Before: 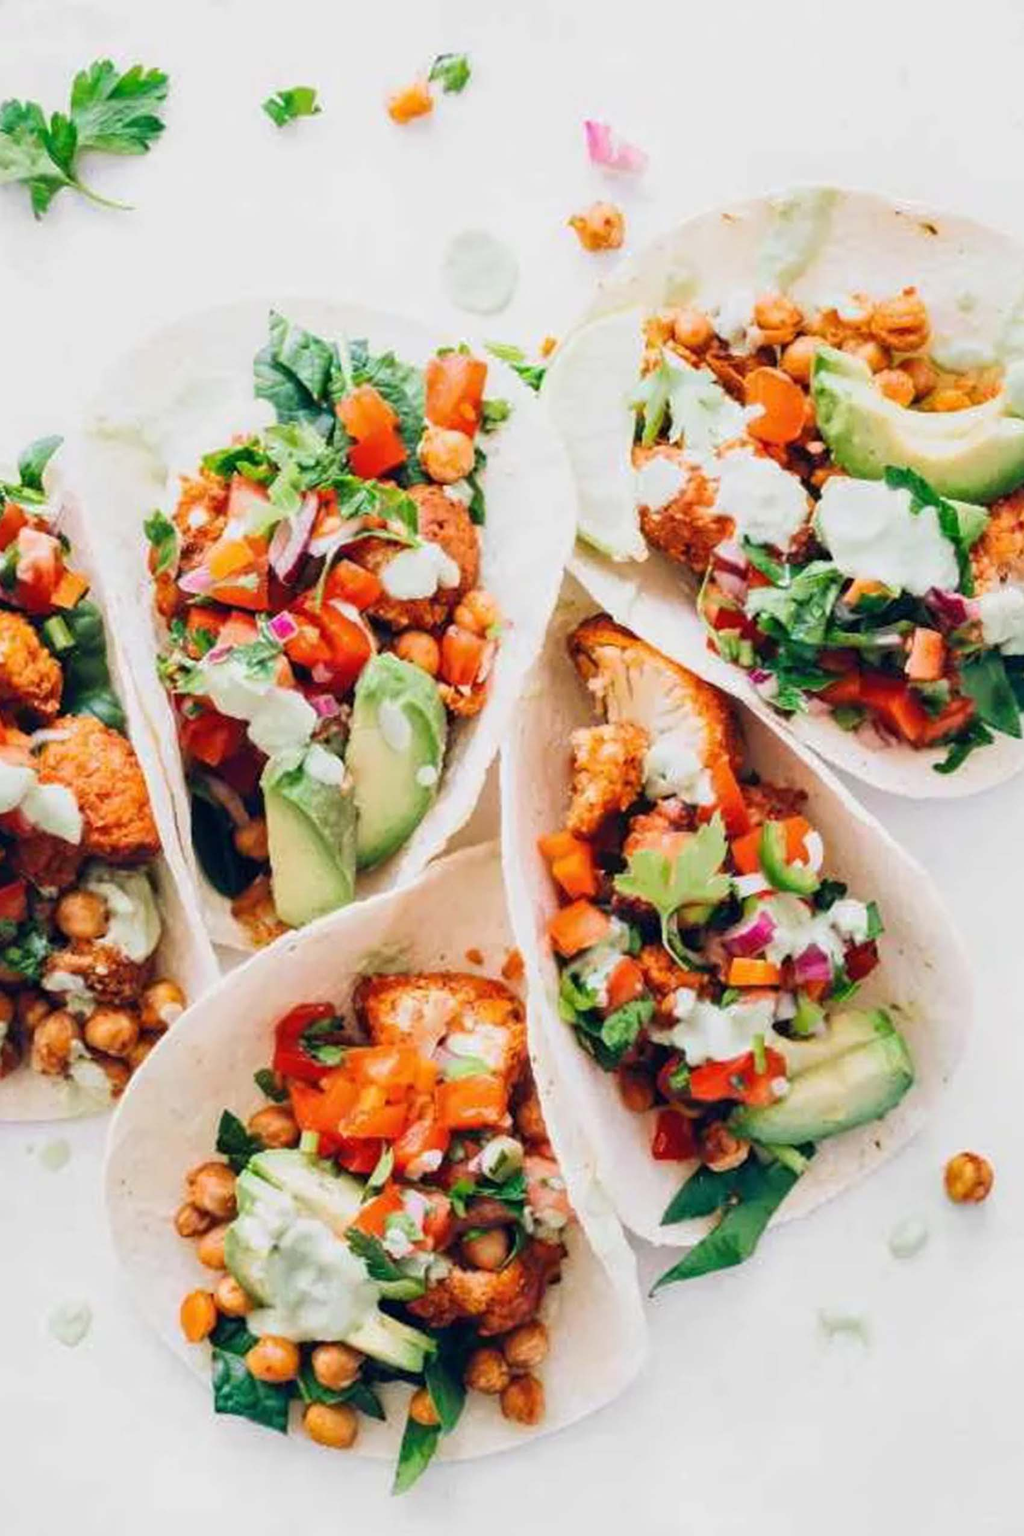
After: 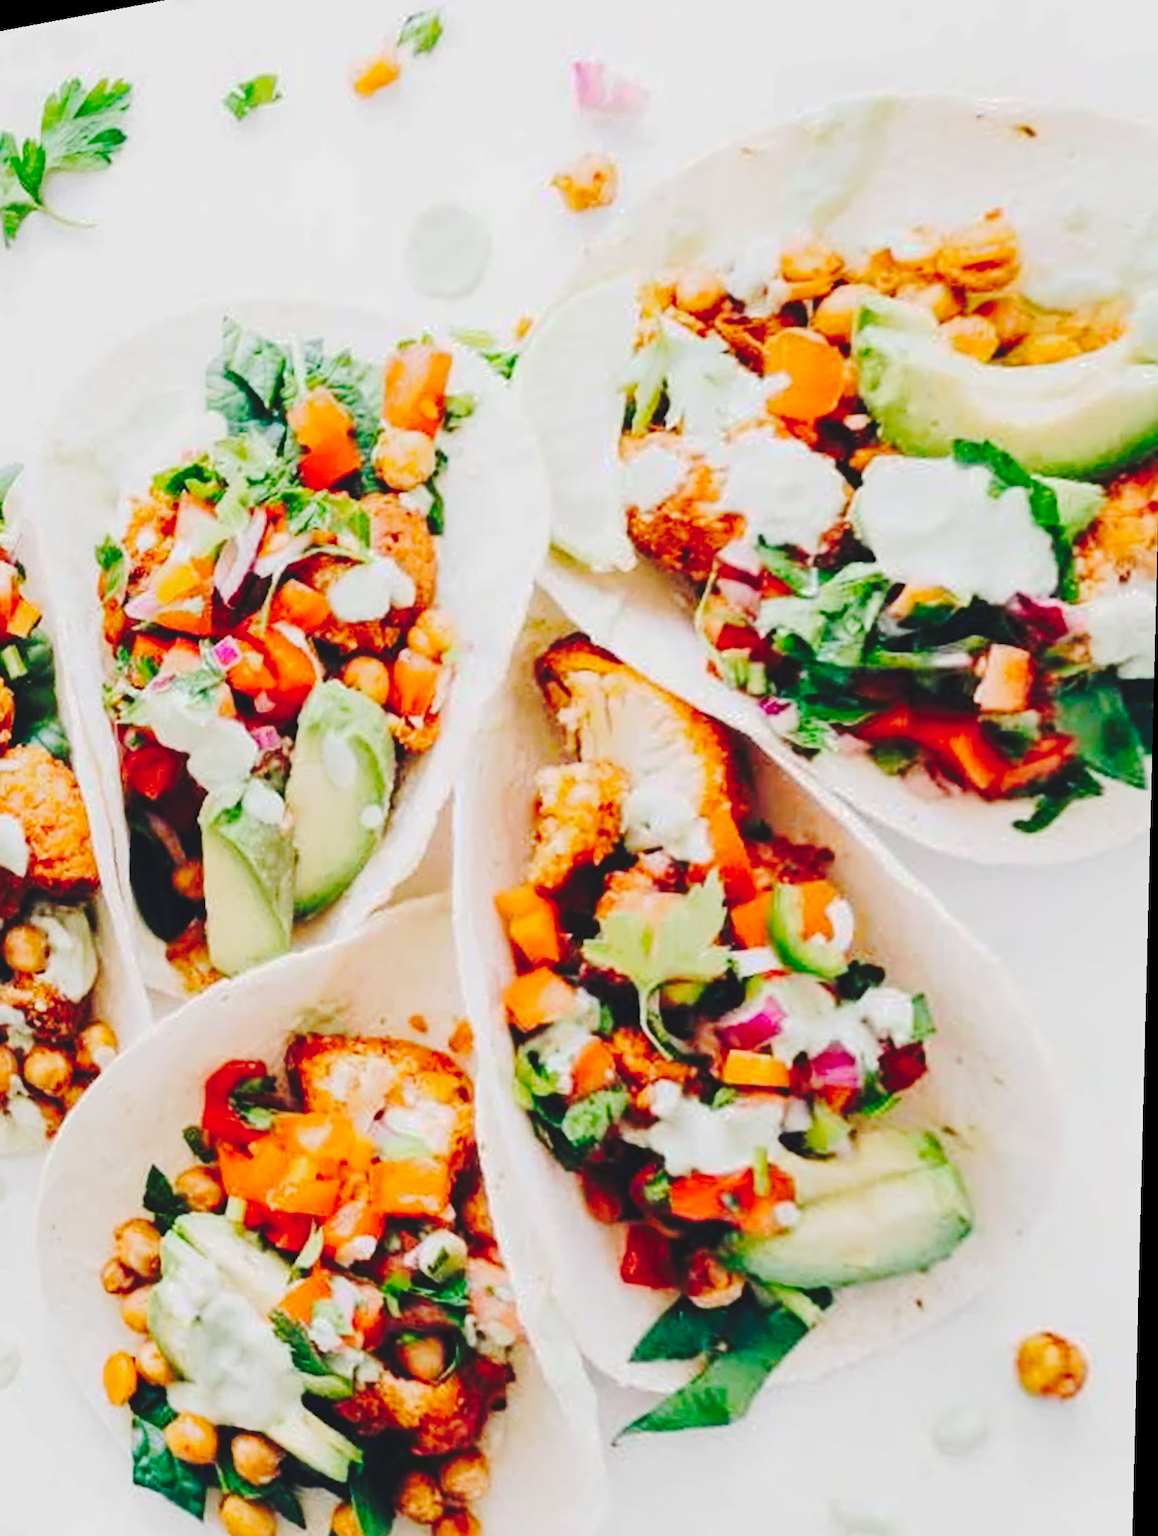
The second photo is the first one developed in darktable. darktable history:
tone curve: curves: ch0 [(0, 0) (0.003, 0.079) (0.011, 0.083) (0.025, 0.088) (0.044, 0.095) (0.069, 0.106) (0.1, 0.115) (0.136, 0.127) (0.177, 0.152) (0.224, 0.198) (0.277, 0.263) (0.335, 0.371) (0.399, 0.483) (0.468, 0.582) (0.543, 0.664) (0.623, 0.726) (0.709, 0.793) (0.801, 0.842) (0.898, 0.896) (1, 1)], preserve colors none
rotate and perspective: rotation 1.69°, lens shift (vertical) -0.023, lens shift (horizontal) -0.291, crop left 0.025, crop right 0.988, crop top 0.092, crop bottom 0.842
crop and rotate: left 3.238%
